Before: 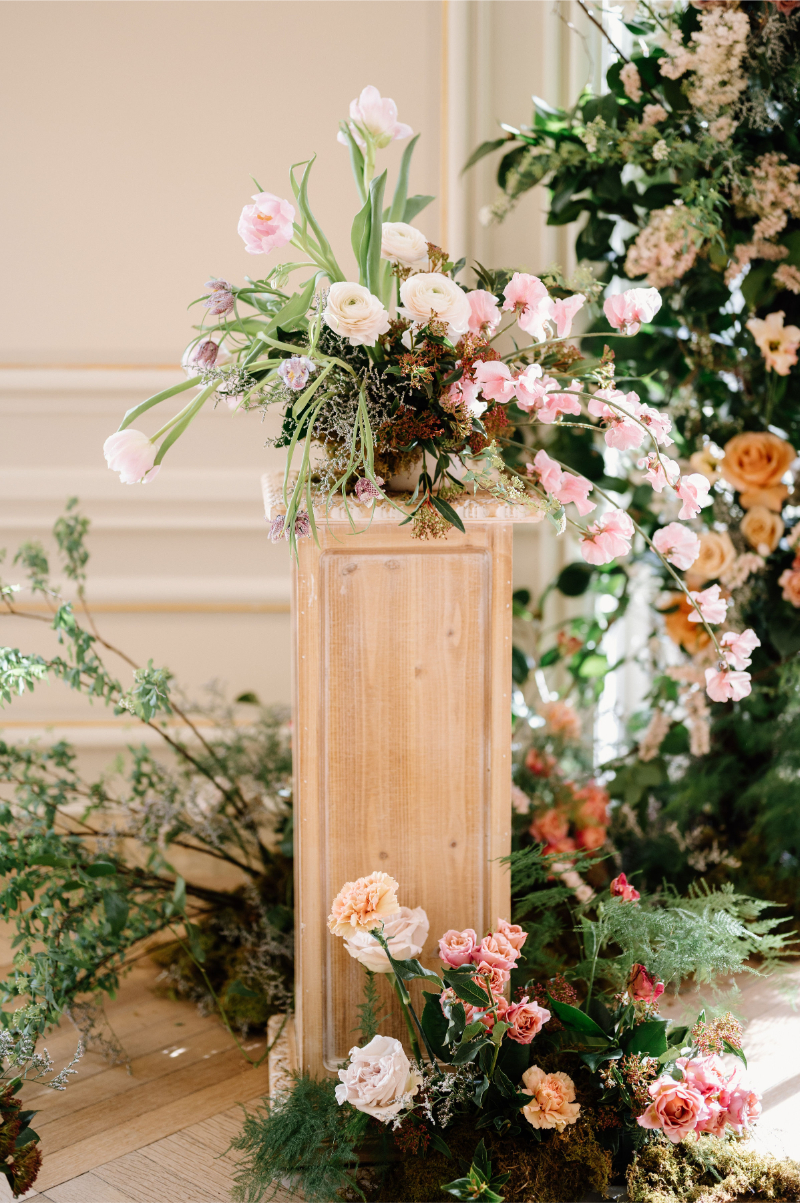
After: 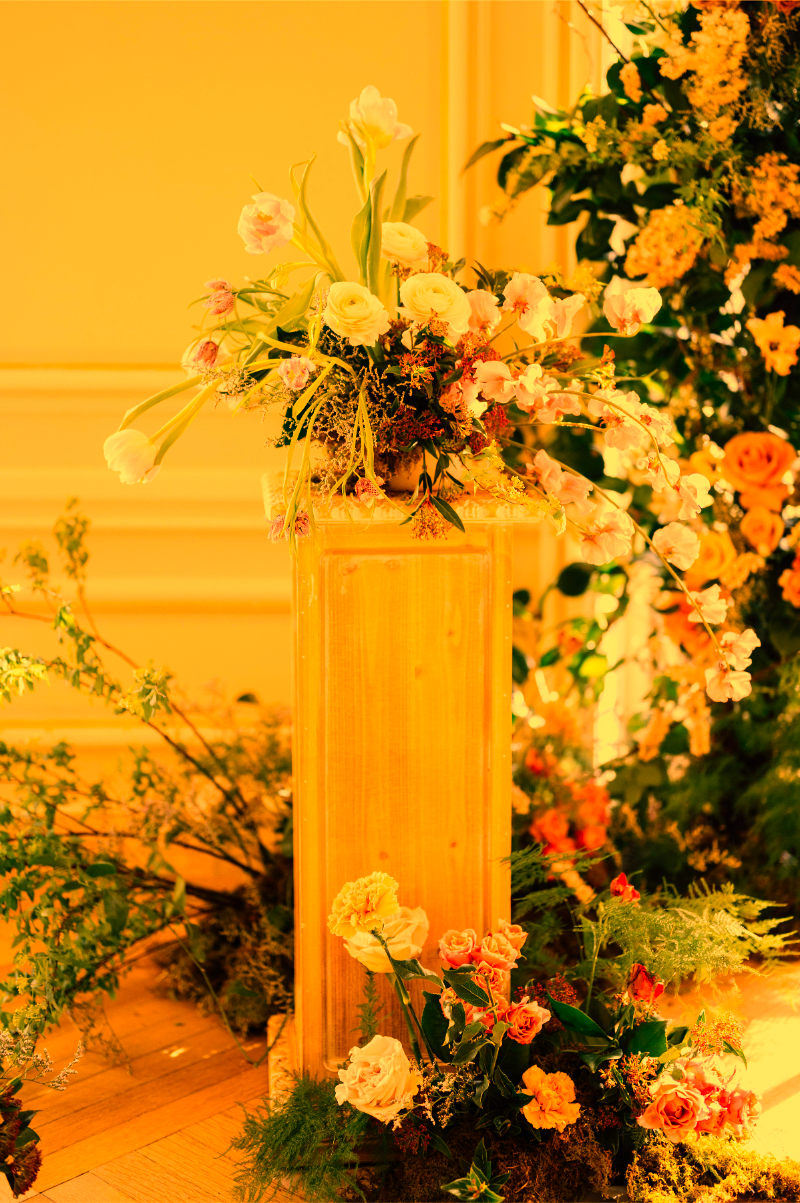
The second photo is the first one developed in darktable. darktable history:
white balance: red 1.467, blue 0.684
color balance rgb: perceptual saturation grading › global saturation 30%, global vibrance 20%
